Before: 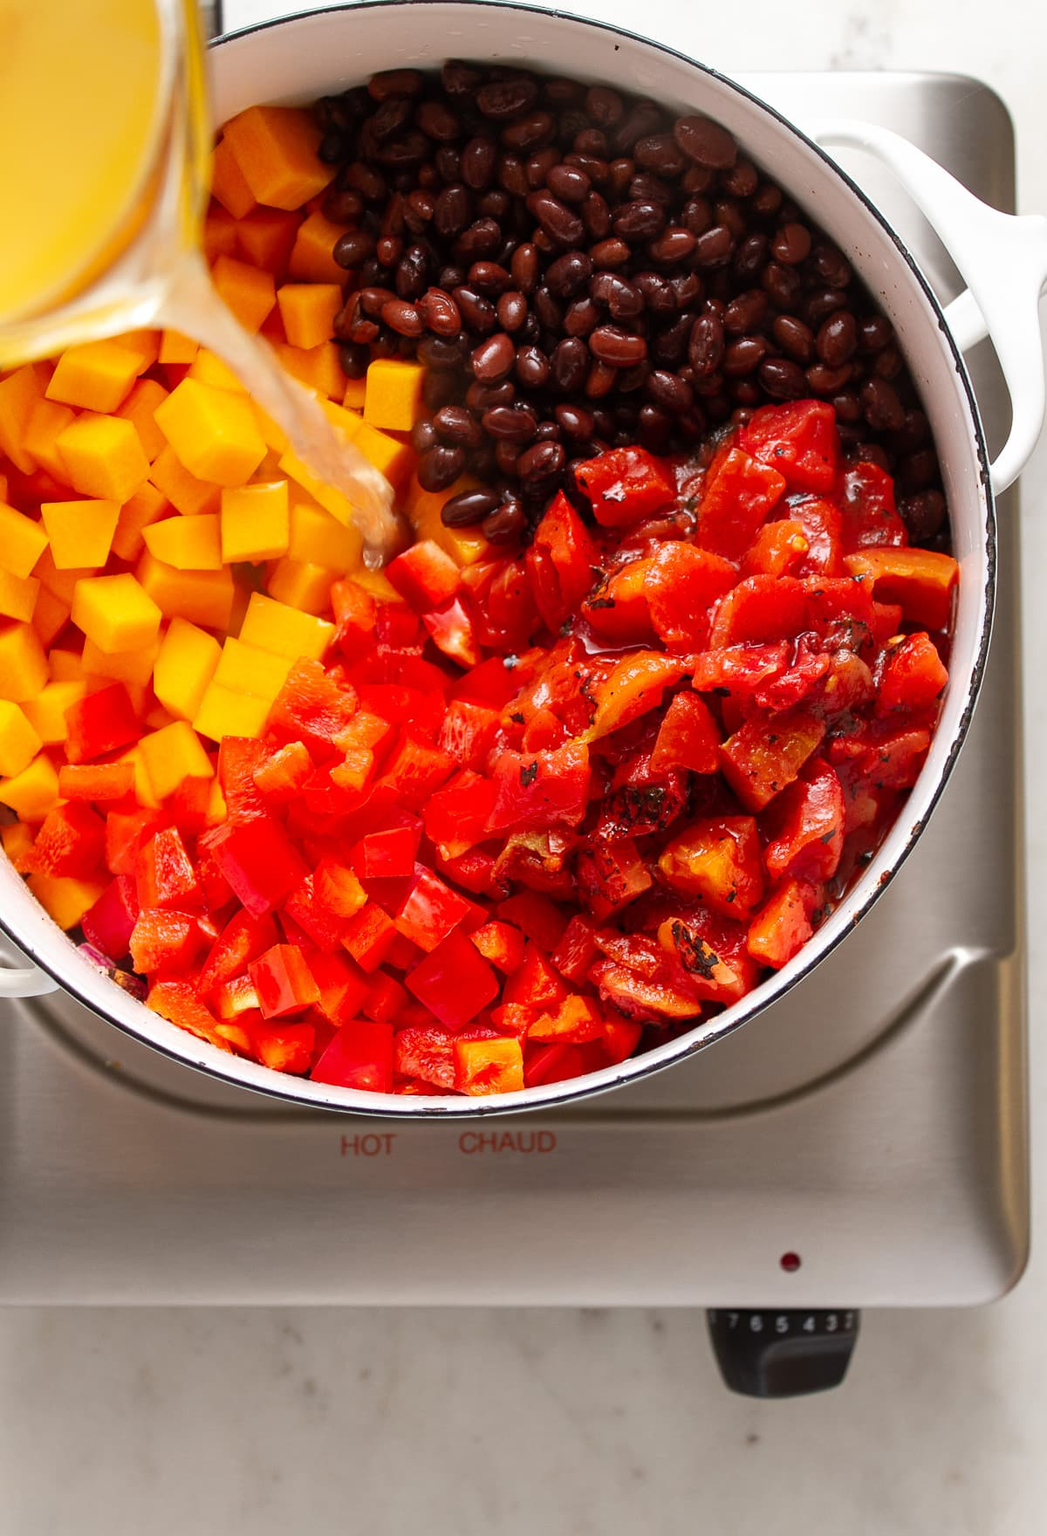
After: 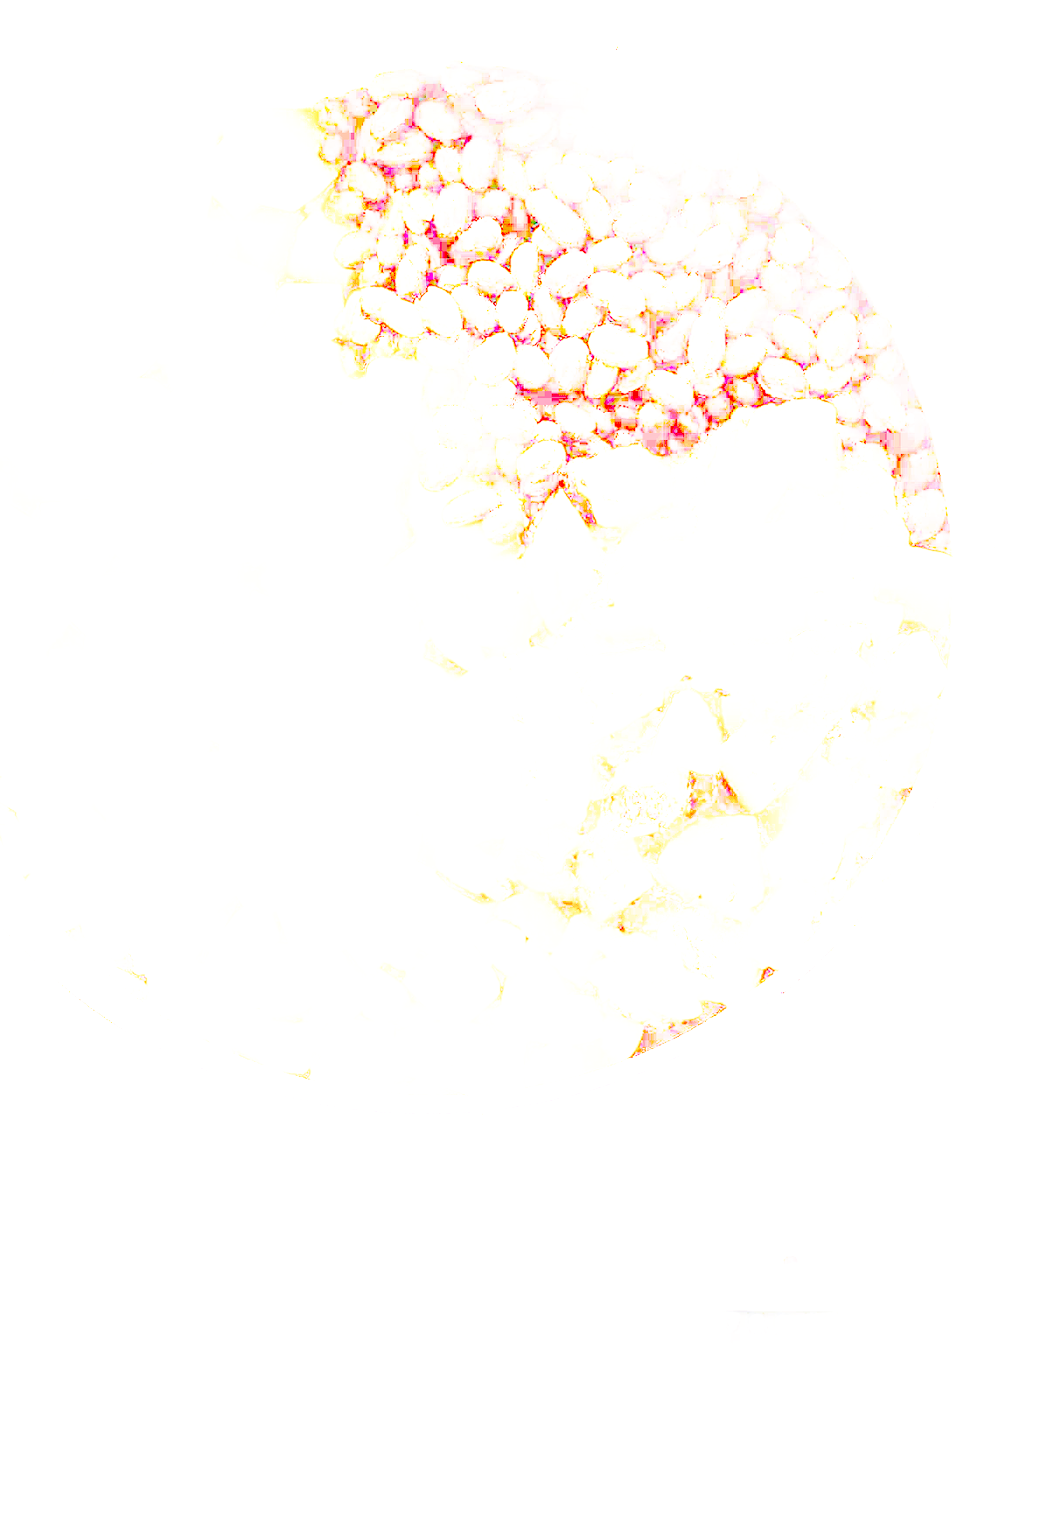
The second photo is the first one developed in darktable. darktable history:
white balance: red 0.924, blue 1.095
local contrast: on, module defaults
base curve: curves: ch0 [(0, 0) (0.007, 0.004) (0.027, 0.03) (0.046, 0.07) (0.207, 0.54) (0.442, 0.872) (0.673, 0.972) (1, 1)], preserve colors none
exposure: exposure 8 EV, compensate highlight preservation false
